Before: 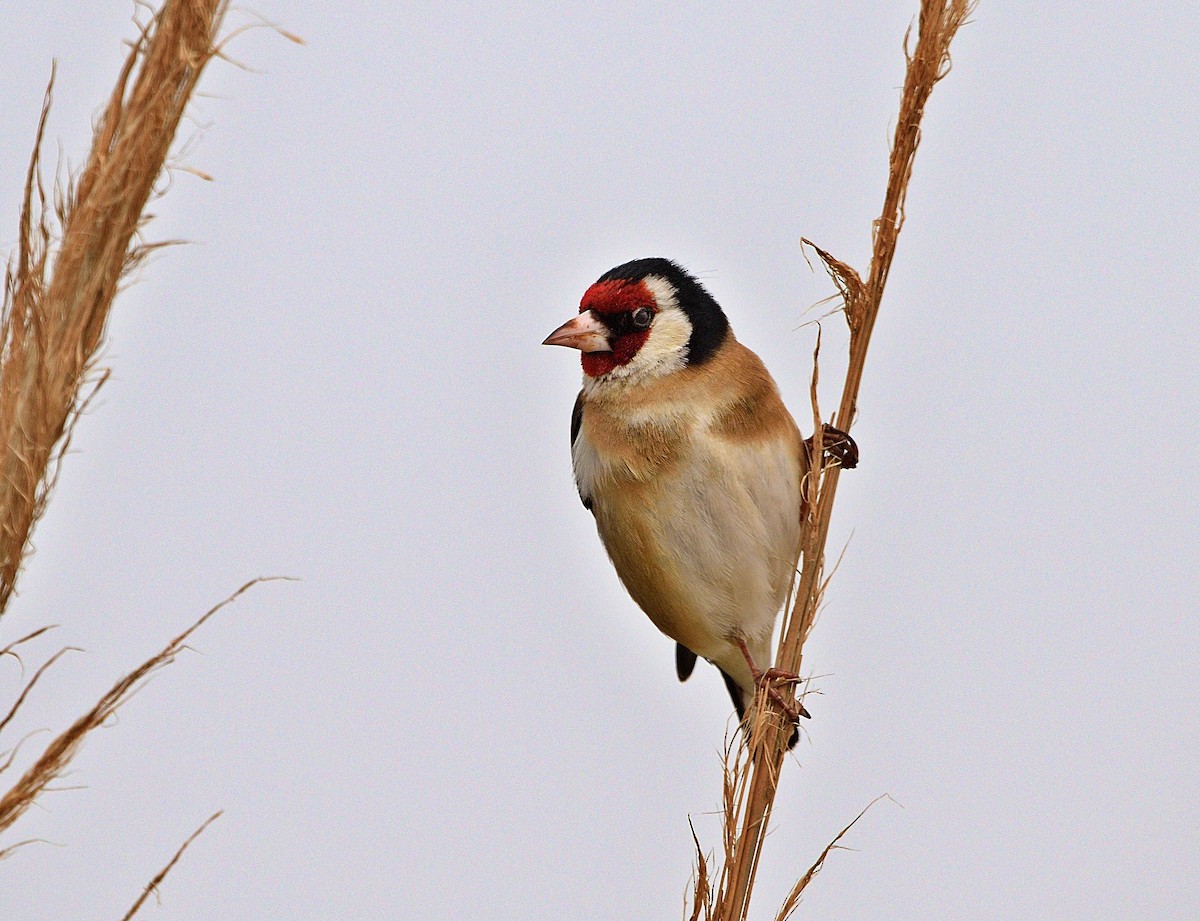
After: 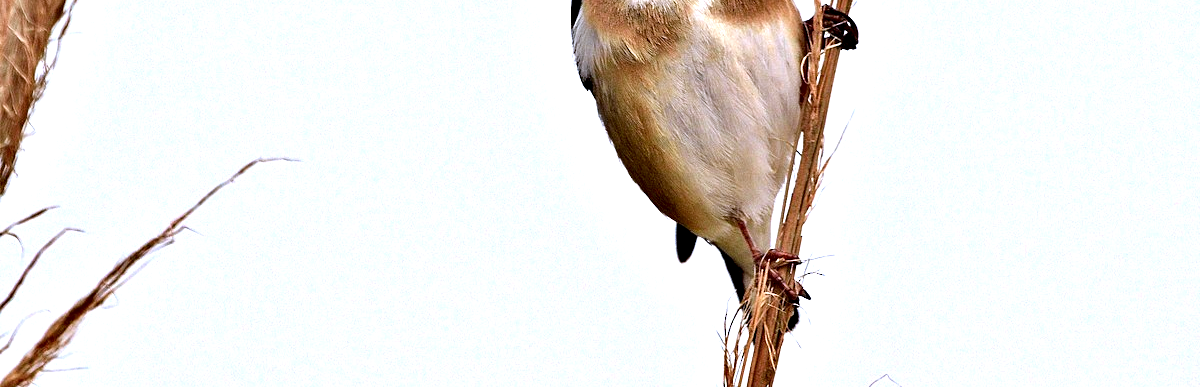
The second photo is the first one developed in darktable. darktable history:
color calibration: illuminant custom, x 0.373, y 0.388, temperature 4269.97 K
crop: top 45.551%, bottom 12.262%
contrast equalizer: octaves 7, y [[0.6 ×6], [0.55 ×6], [0 ×6], [0 ×6], [0 ×6]]
exposure: black level correction 0, exposure 0.7 EV, compensate highlight preservation false
